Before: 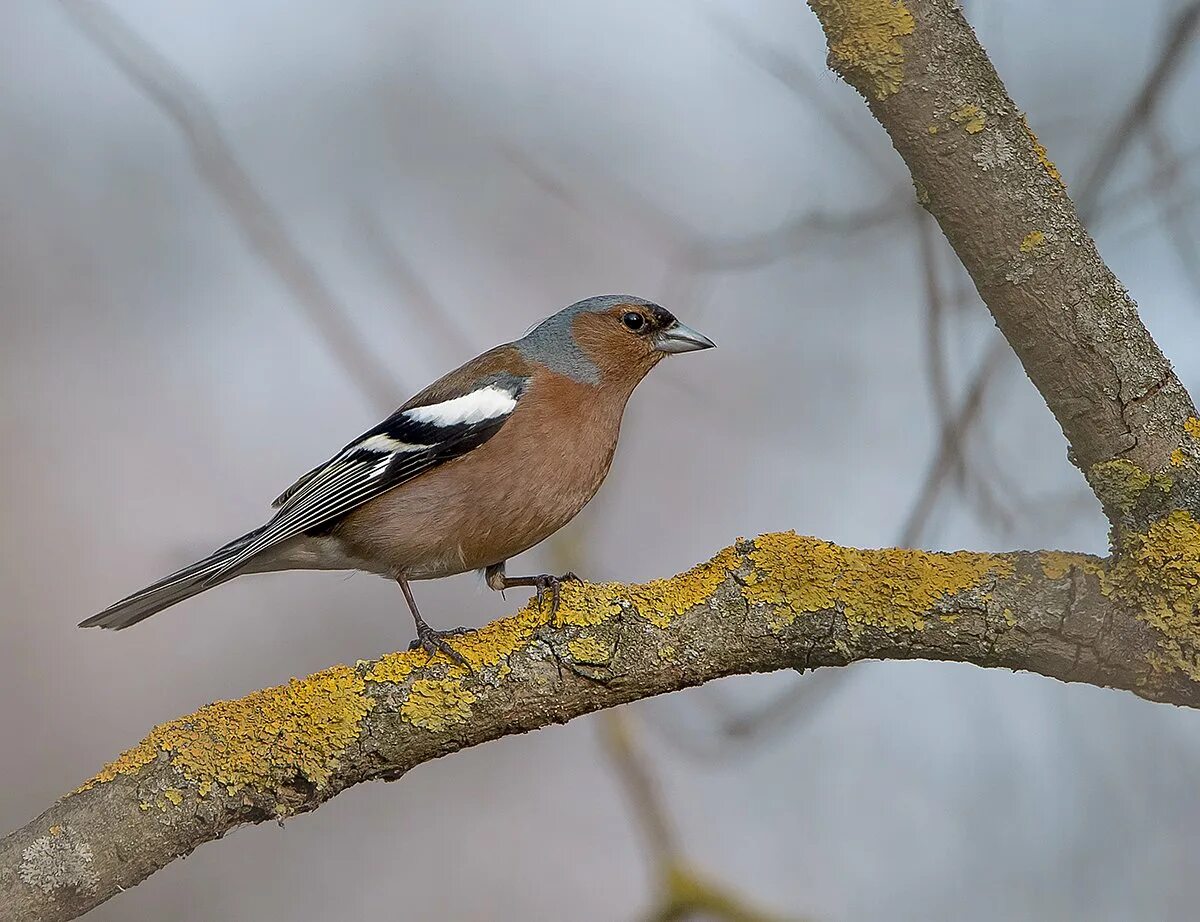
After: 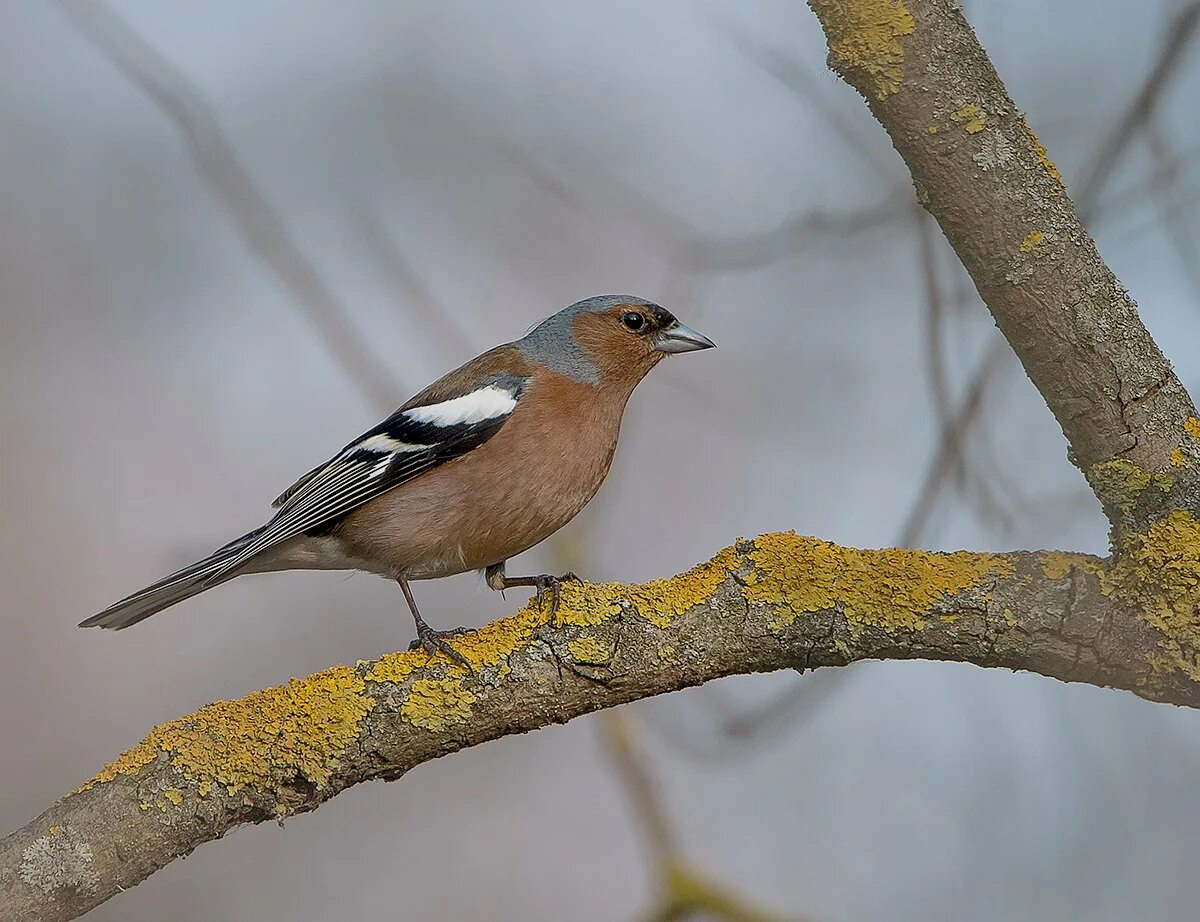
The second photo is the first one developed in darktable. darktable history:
shadows and highlights: on, module defaults
filmic rgb: black relative exposure -11.39 EV, white relative exposure 3.24 EV, hardness 6.68, color science v6 (2022)
